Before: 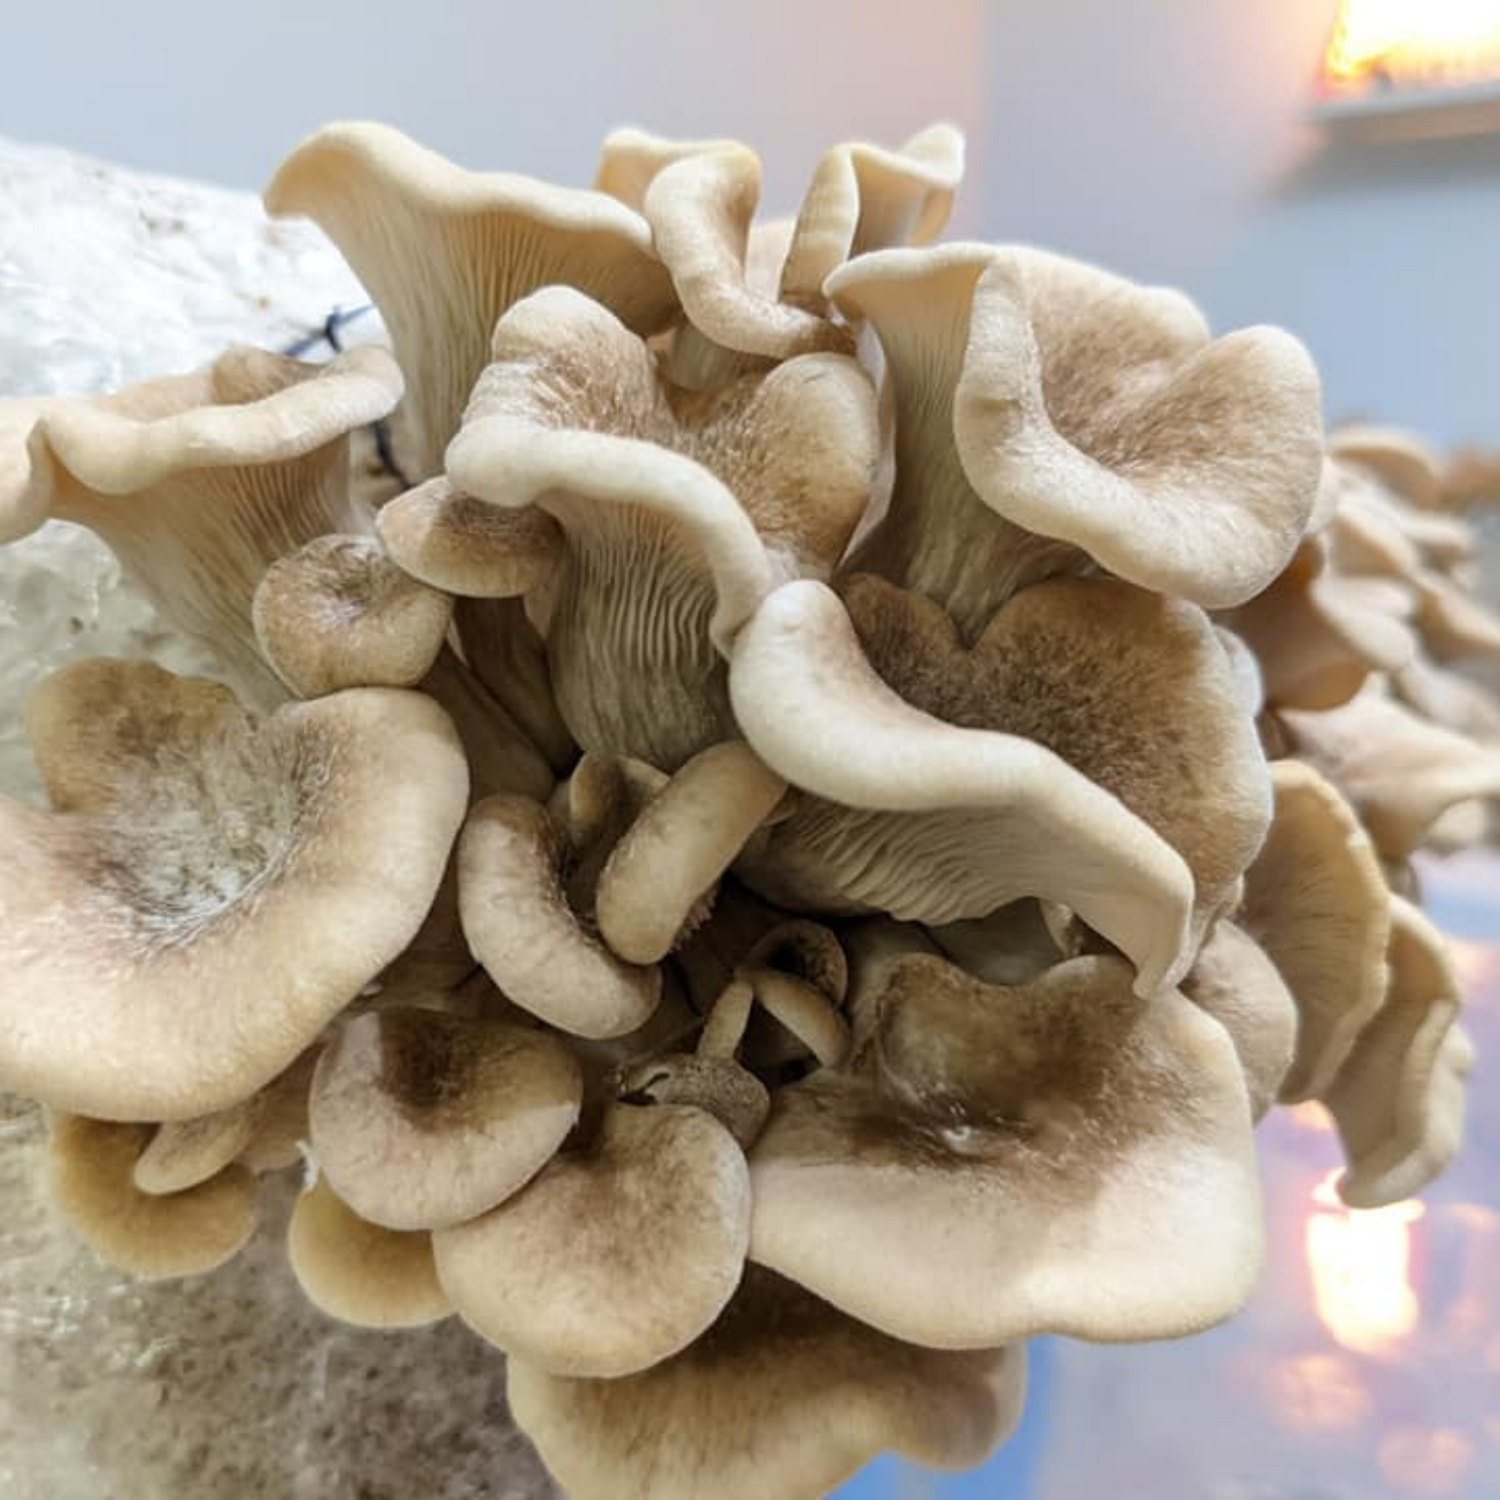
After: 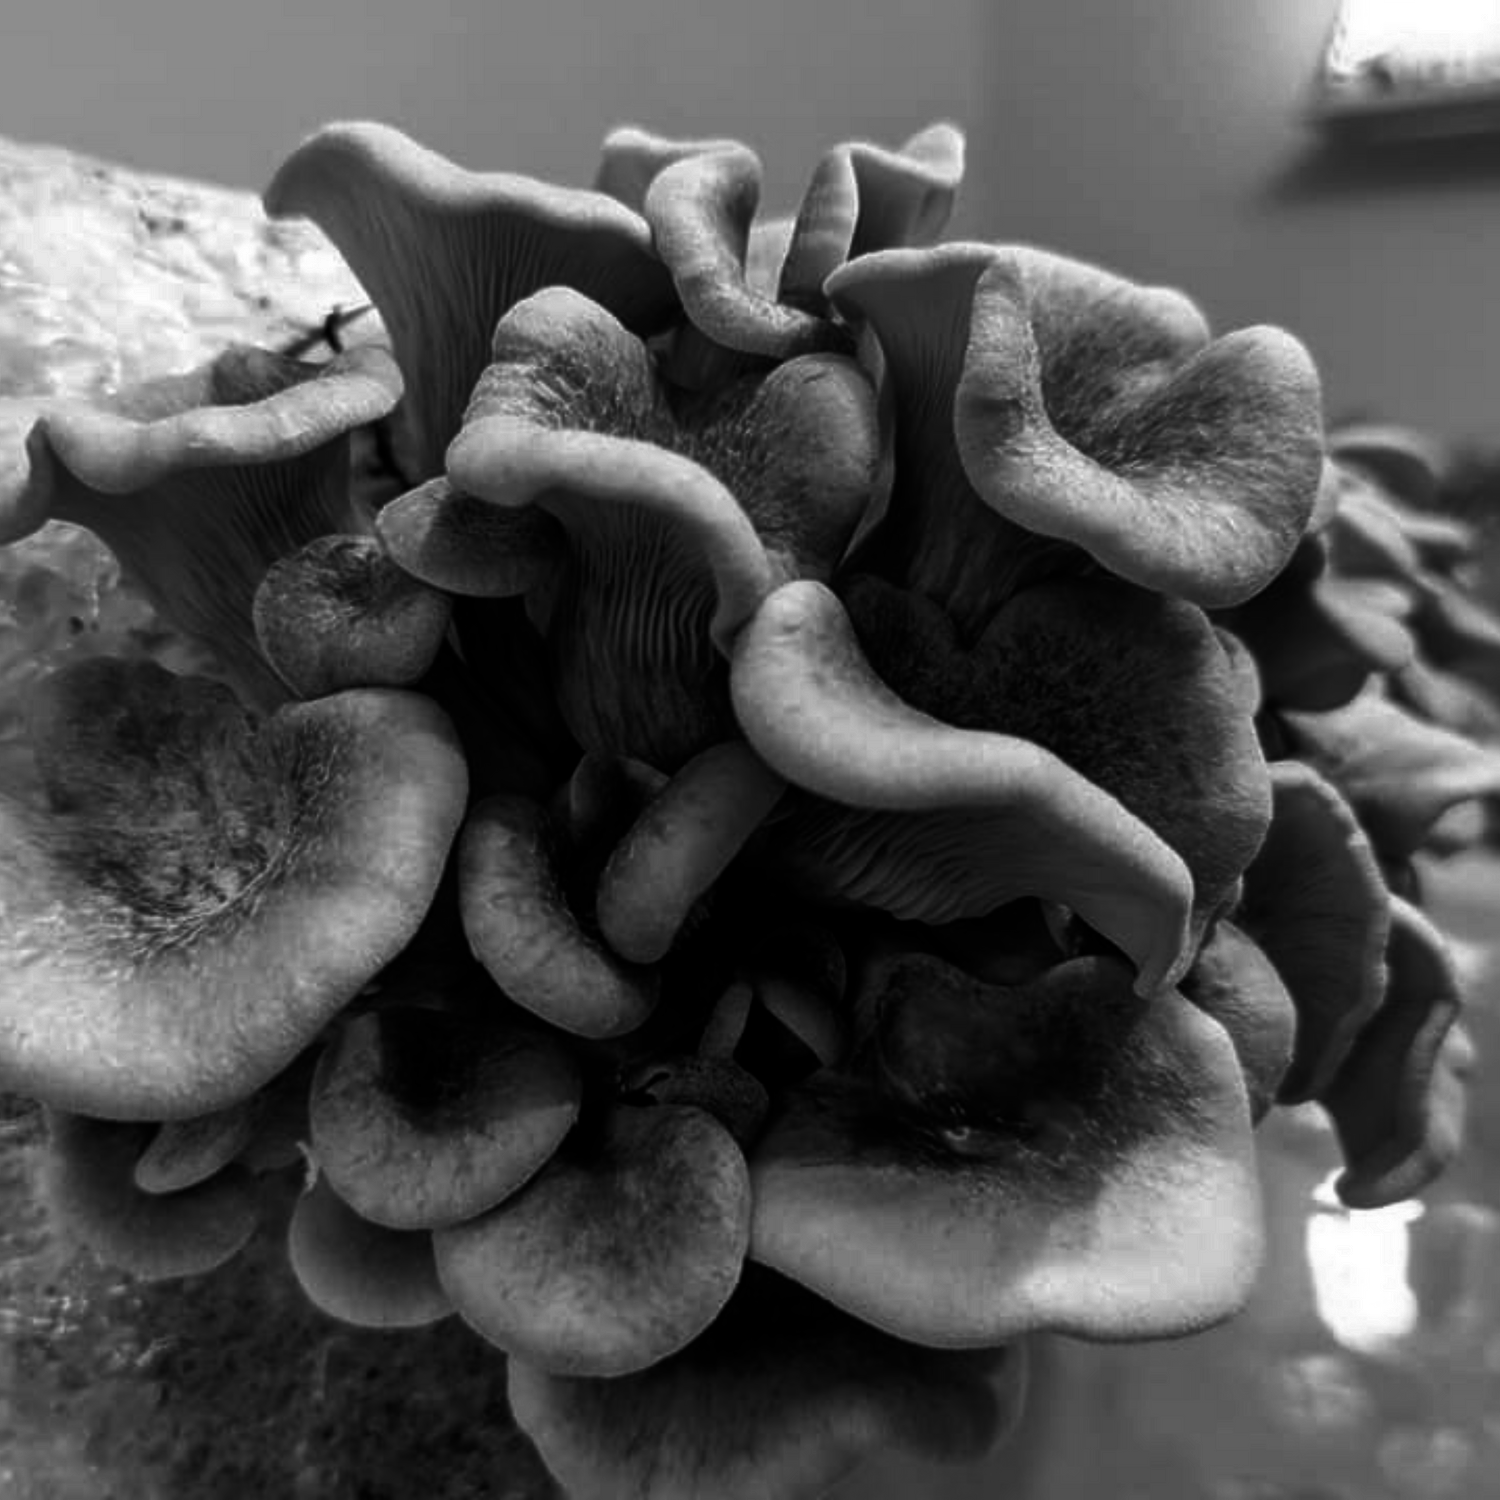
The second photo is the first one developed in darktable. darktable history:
contrast brightness saturation: contrast 0.02, brightness -1, saturation -1
